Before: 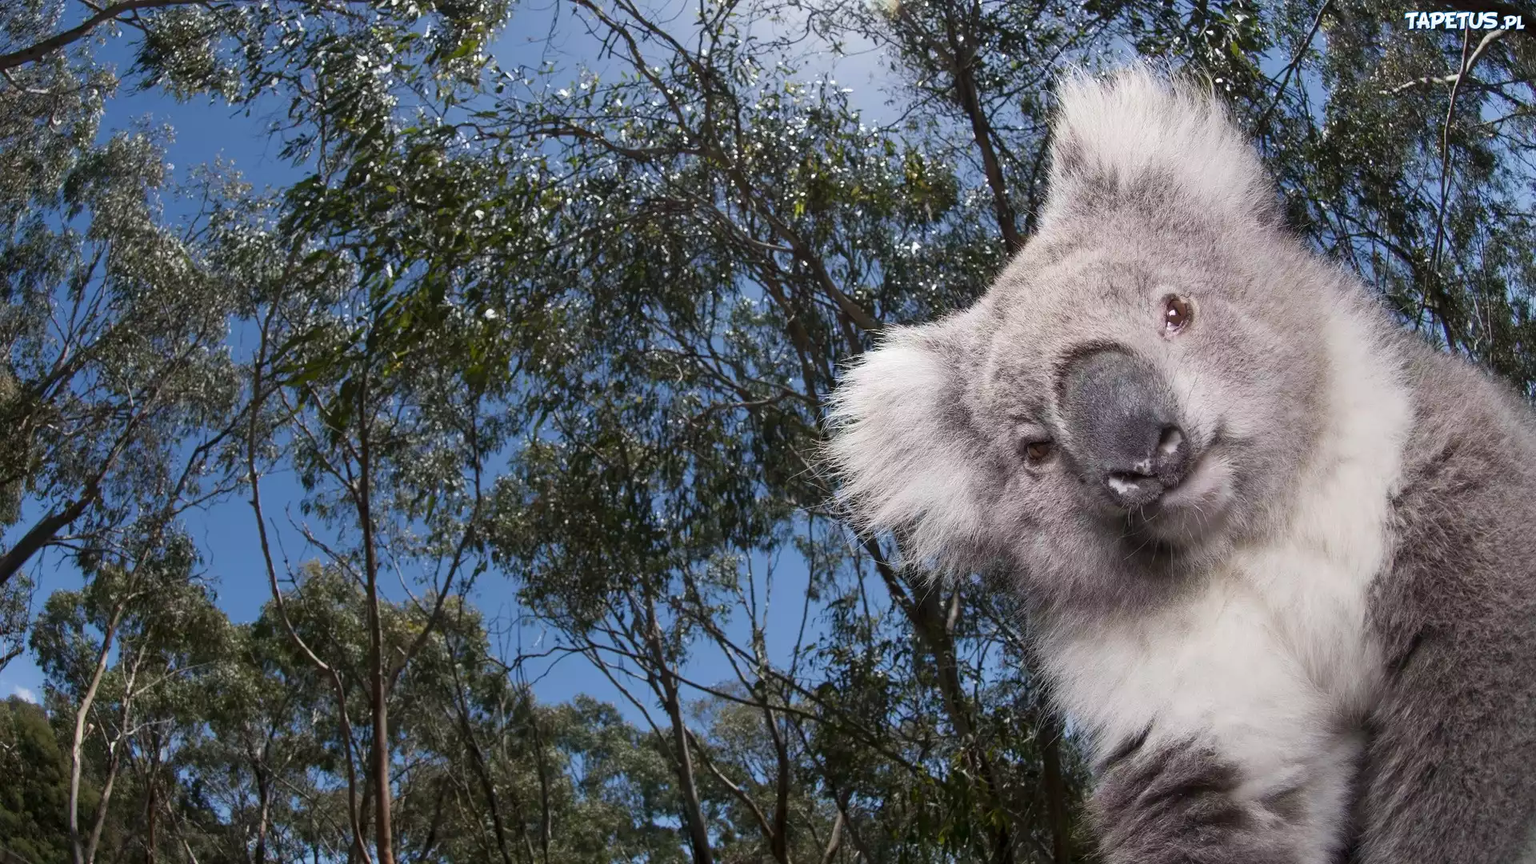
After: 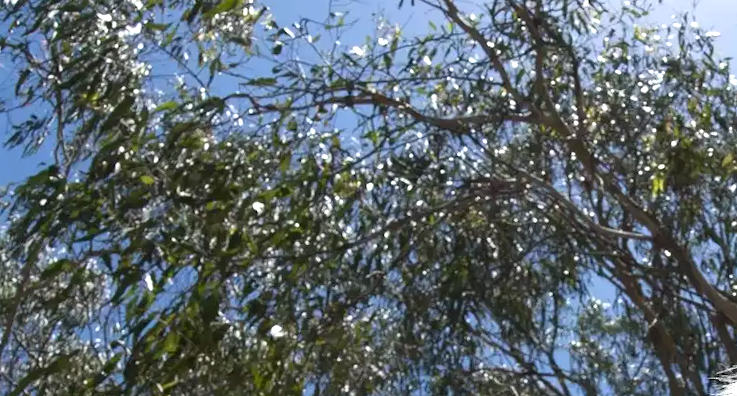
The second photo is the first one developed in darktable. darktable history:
rotate and perspective: rotation -2.12°, lens shift (vertical) 0.009, lens shift (horizontal) -0.008, automatic cropping original format, crop left 0.036, crop right 0.964, crop top 0.05, crop bottom 0.959
crop: left 15.452%, top 5.459%, right 43.956%, bottom 56.62%
exposure: exposure 0.661 EV, compensate highlight preservation false
